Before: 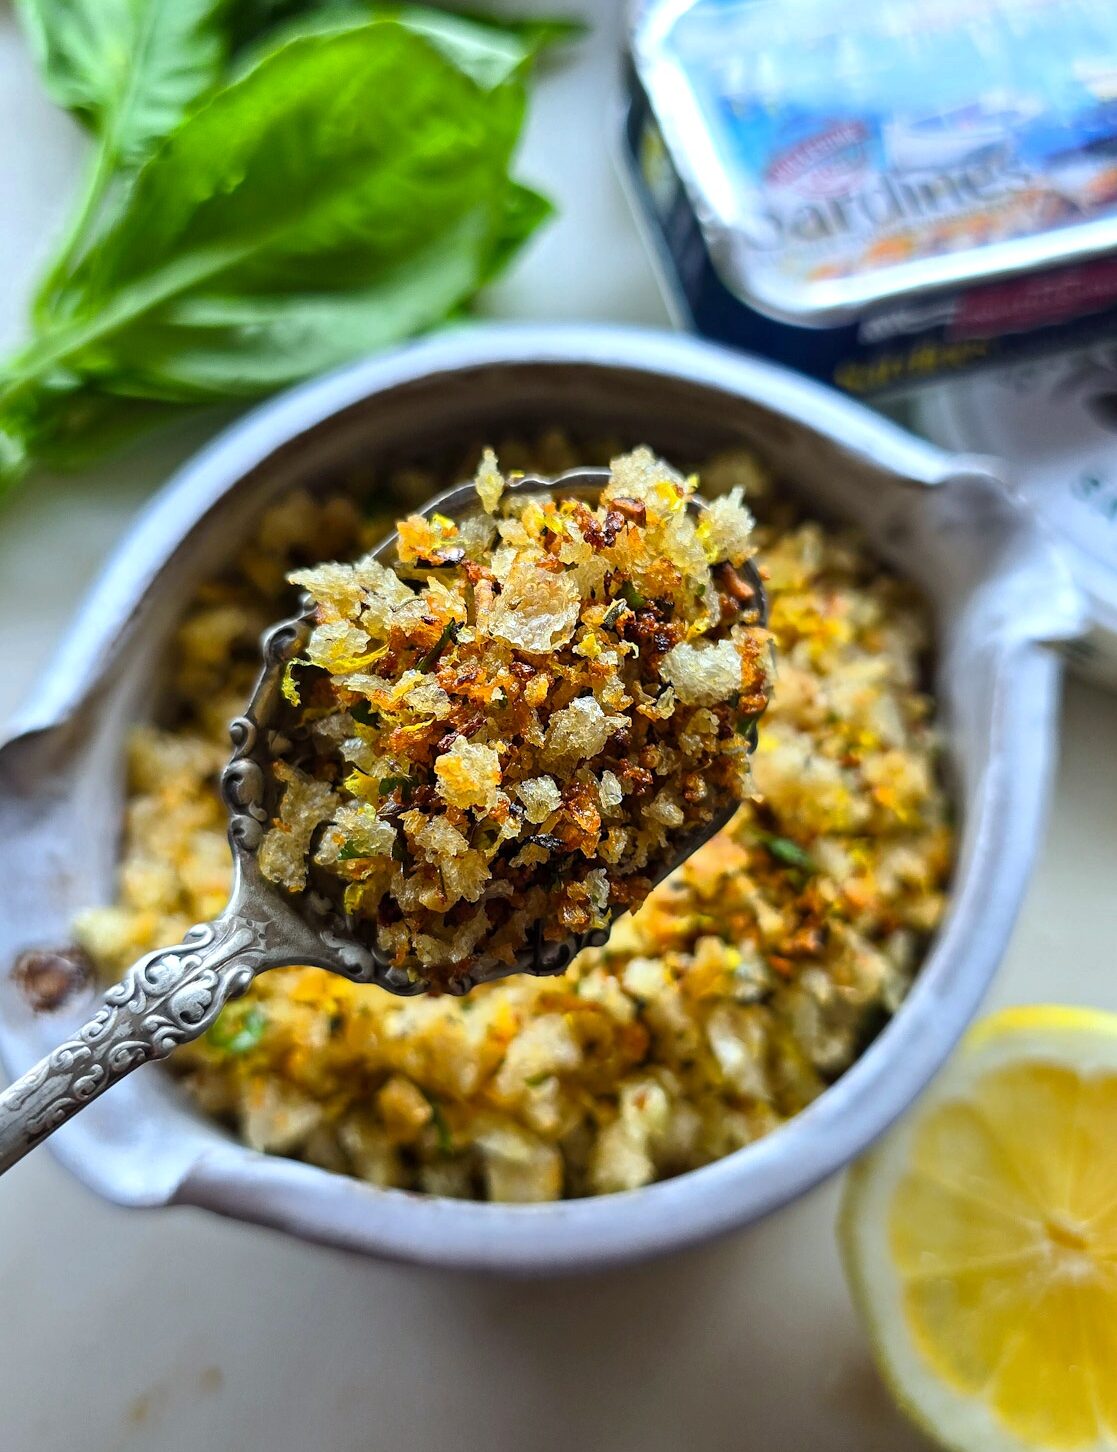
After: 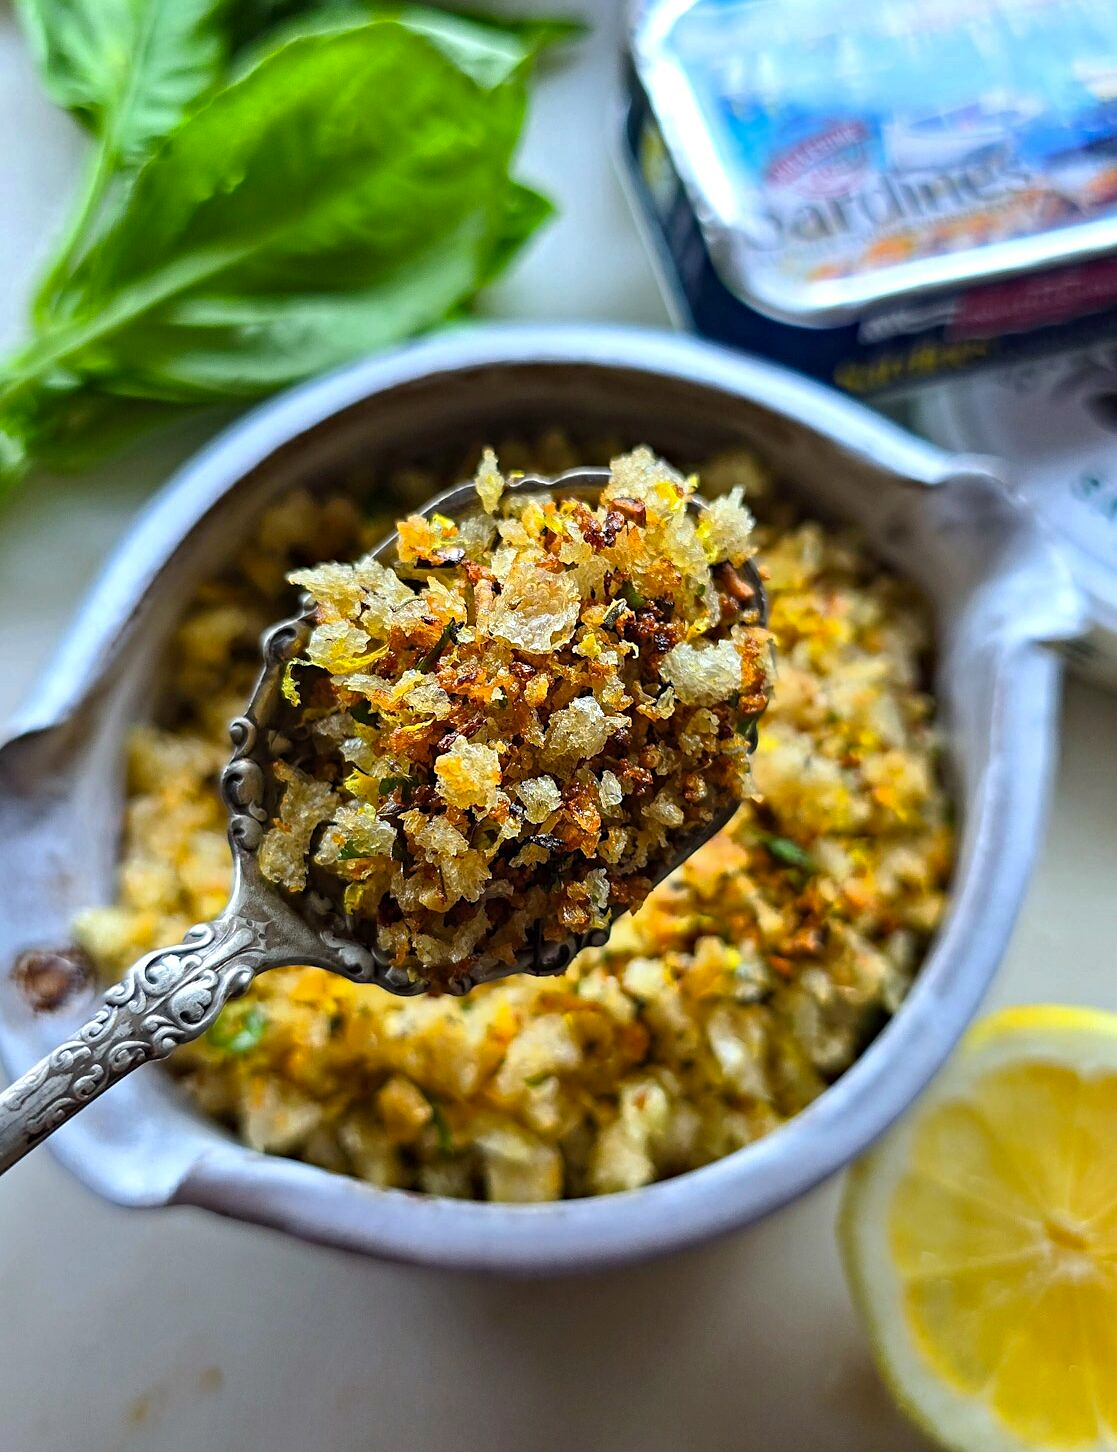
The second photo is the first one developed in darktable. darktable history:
sharpen: amount 0.207
haze removal: compatibility mode true, adaptive false
